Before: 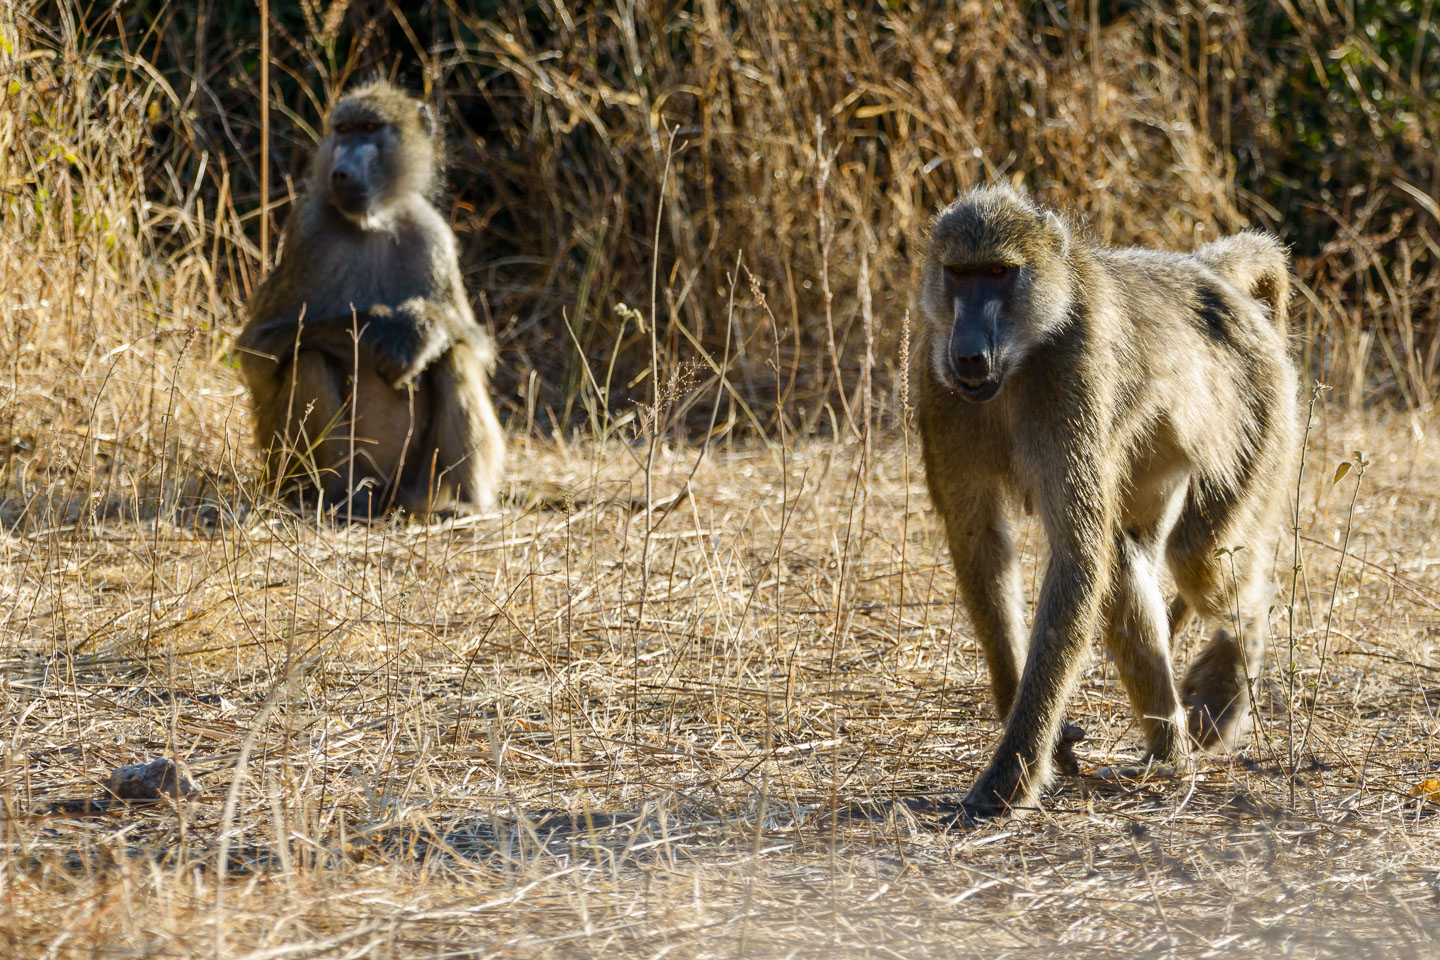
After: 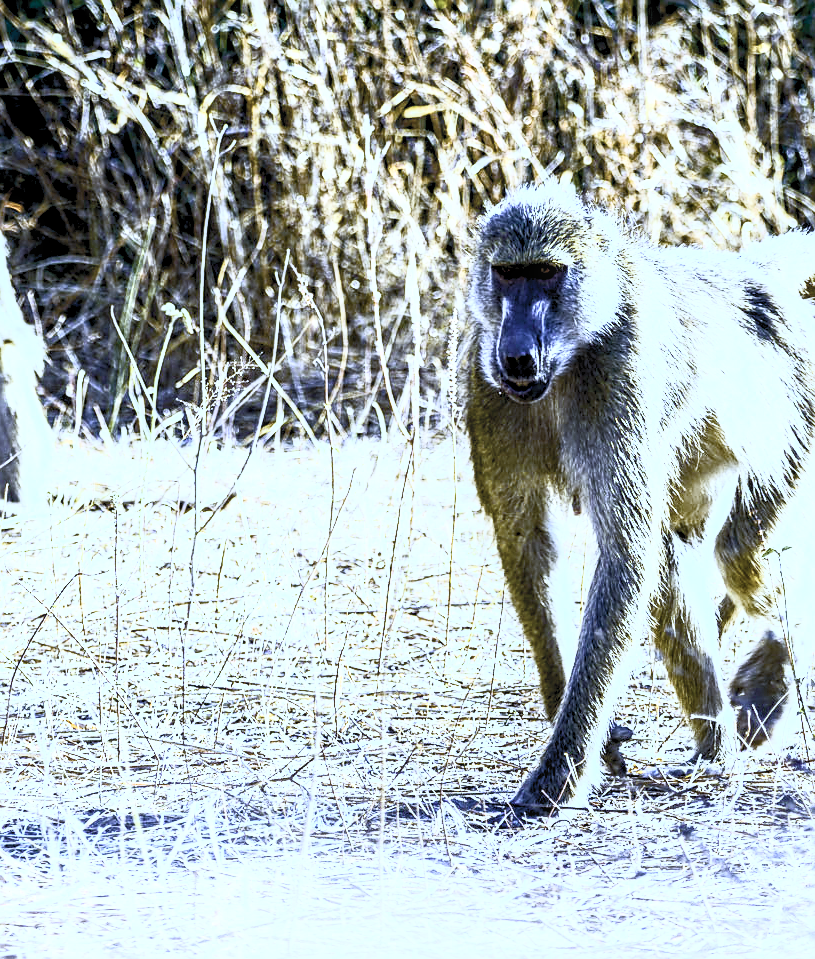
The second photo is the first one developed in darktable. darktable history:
sharpen: on, module defaults
exposure: black level correction 0, exposure 0.7 EV, compensate exposure bias true, compensate highlight preservation false
crop: left 31.458%, top 0%, right 11.876%
white balance: red 0.766, blue 1.537
local contrast: detail 130%
contrast brightness saturation: contrast 0.57, brightness 0.57, saturation -0.34
color balance rgb: shadows lift › luminance -9.41%, highlights gain › luminance 17.6%, global offset › luminance -1.45%, perceptual saturation grading › highlights -17.77%, perceptual saturation grading › mid-tones 33.1%, perceptual saturation grading › shadows 50.52%, global vibrance 24.22%
